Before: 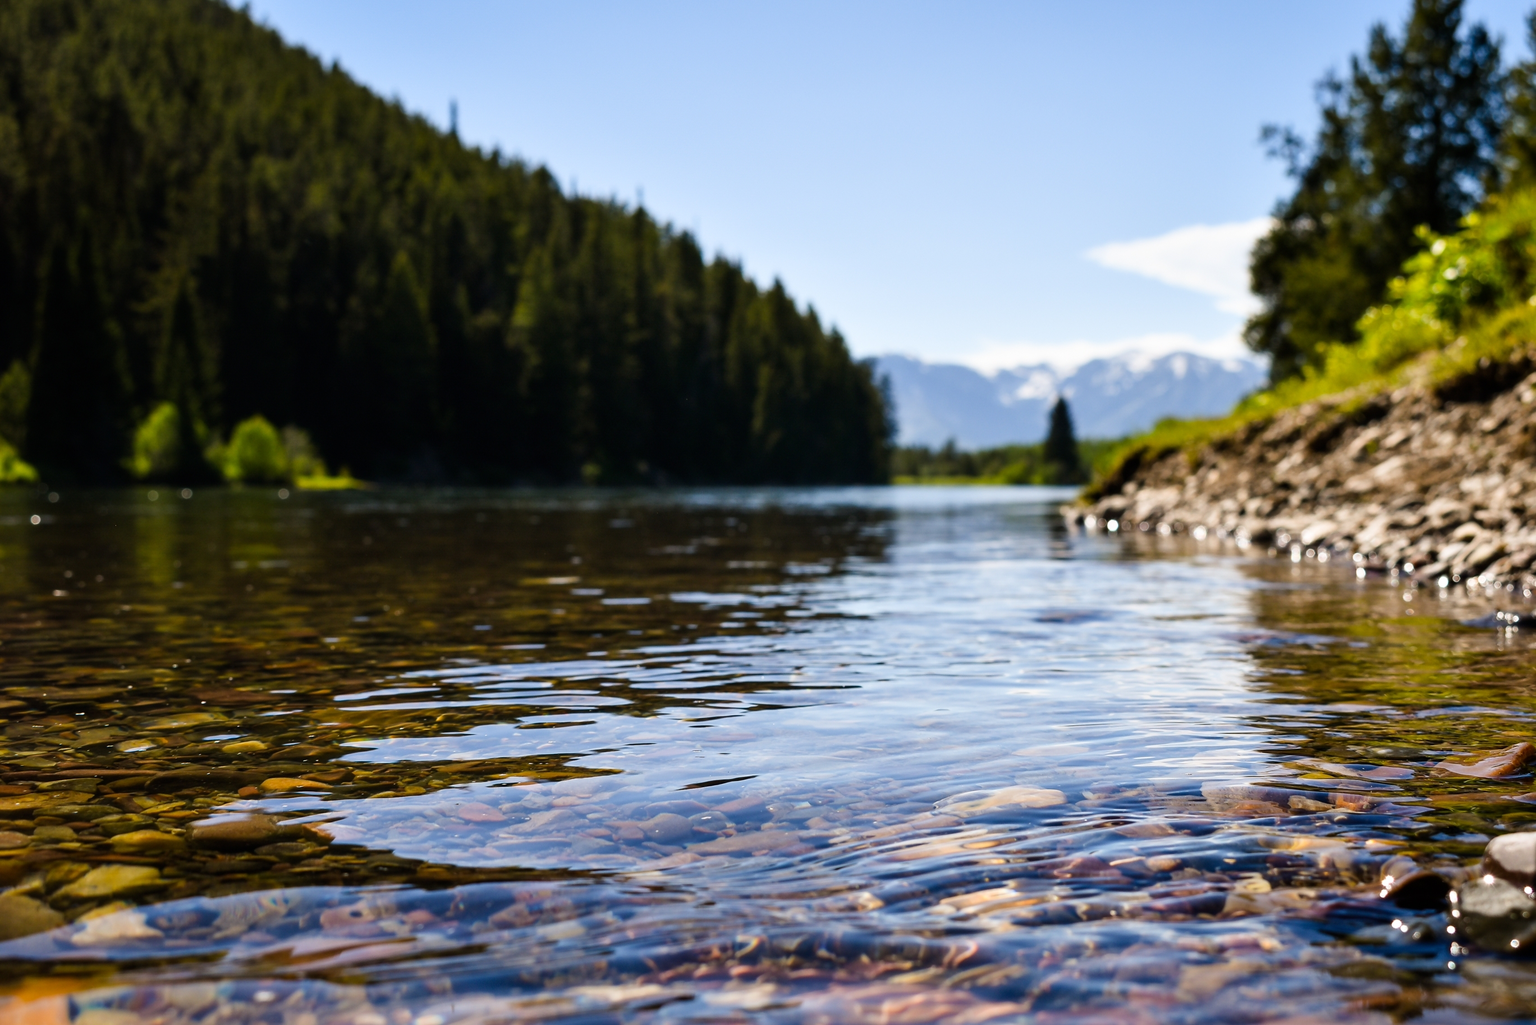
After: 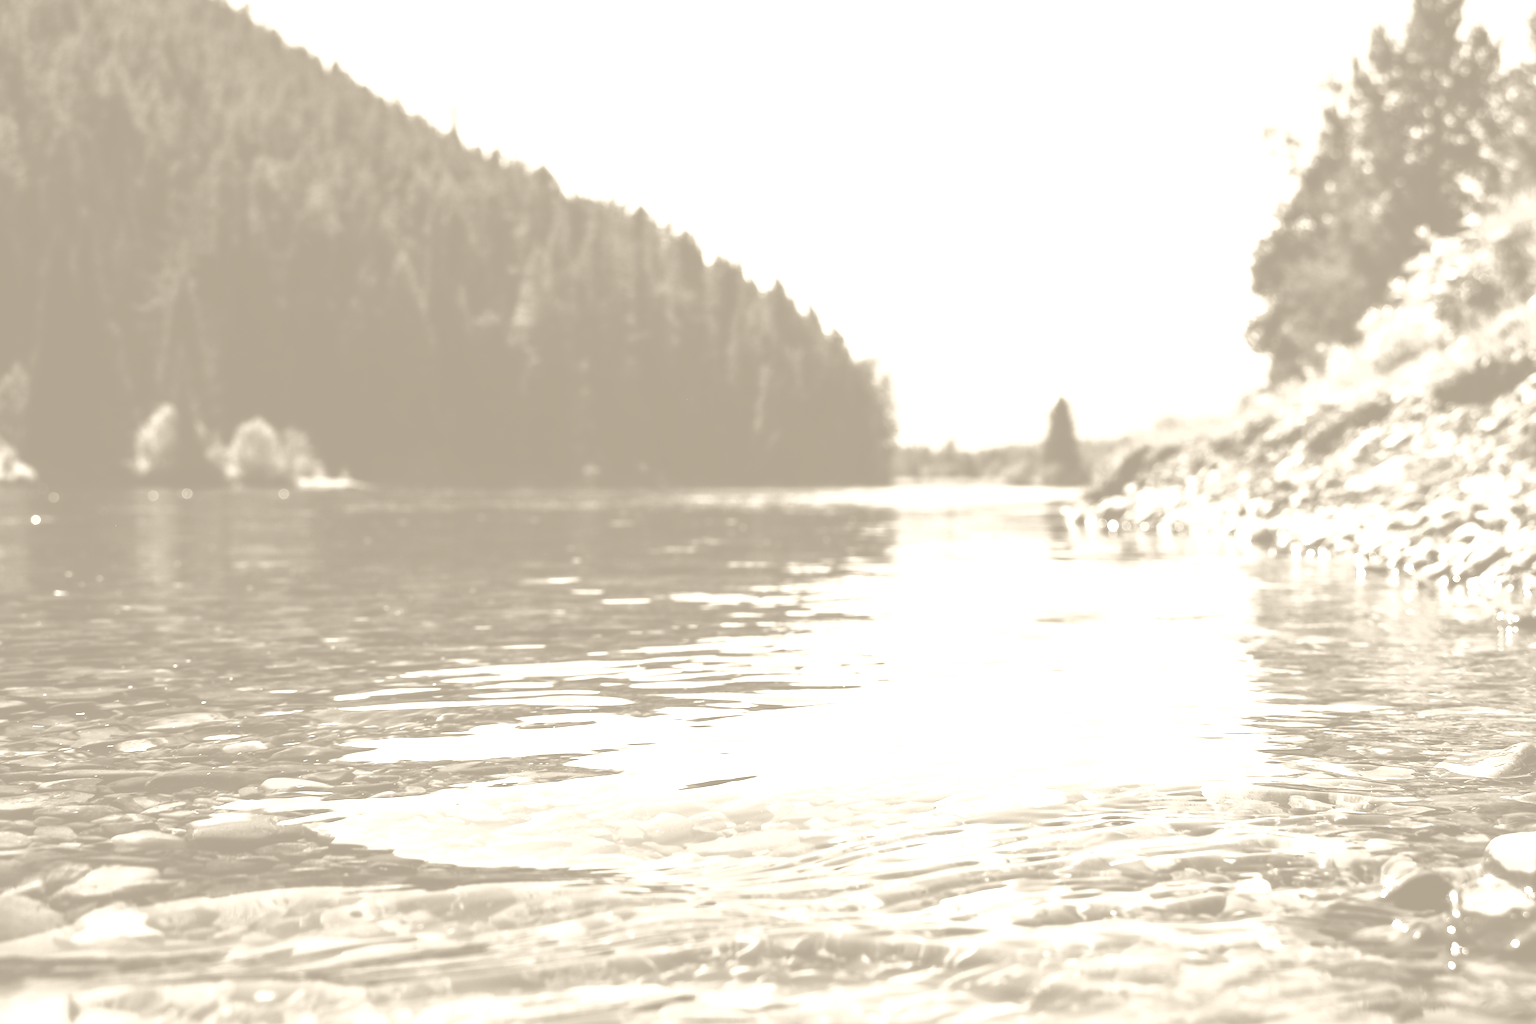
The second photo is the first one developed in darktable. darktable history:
tone equalizer: -8 EV -0.75 EV, -7 EV -0.7 EV, -6 EV -0.6 EV, -5 EV -0.4 EV, -3 EV 0.4 EV, -2 EV 0.6 EV, -1 EV 0.7 EV, +0 EV 0.75 EV, edges refinement/feathering 500, mask exposure compensation -1.57 EV, preserve details no
colorize: hue 36°, saturation 71%, lightness 80.79%
